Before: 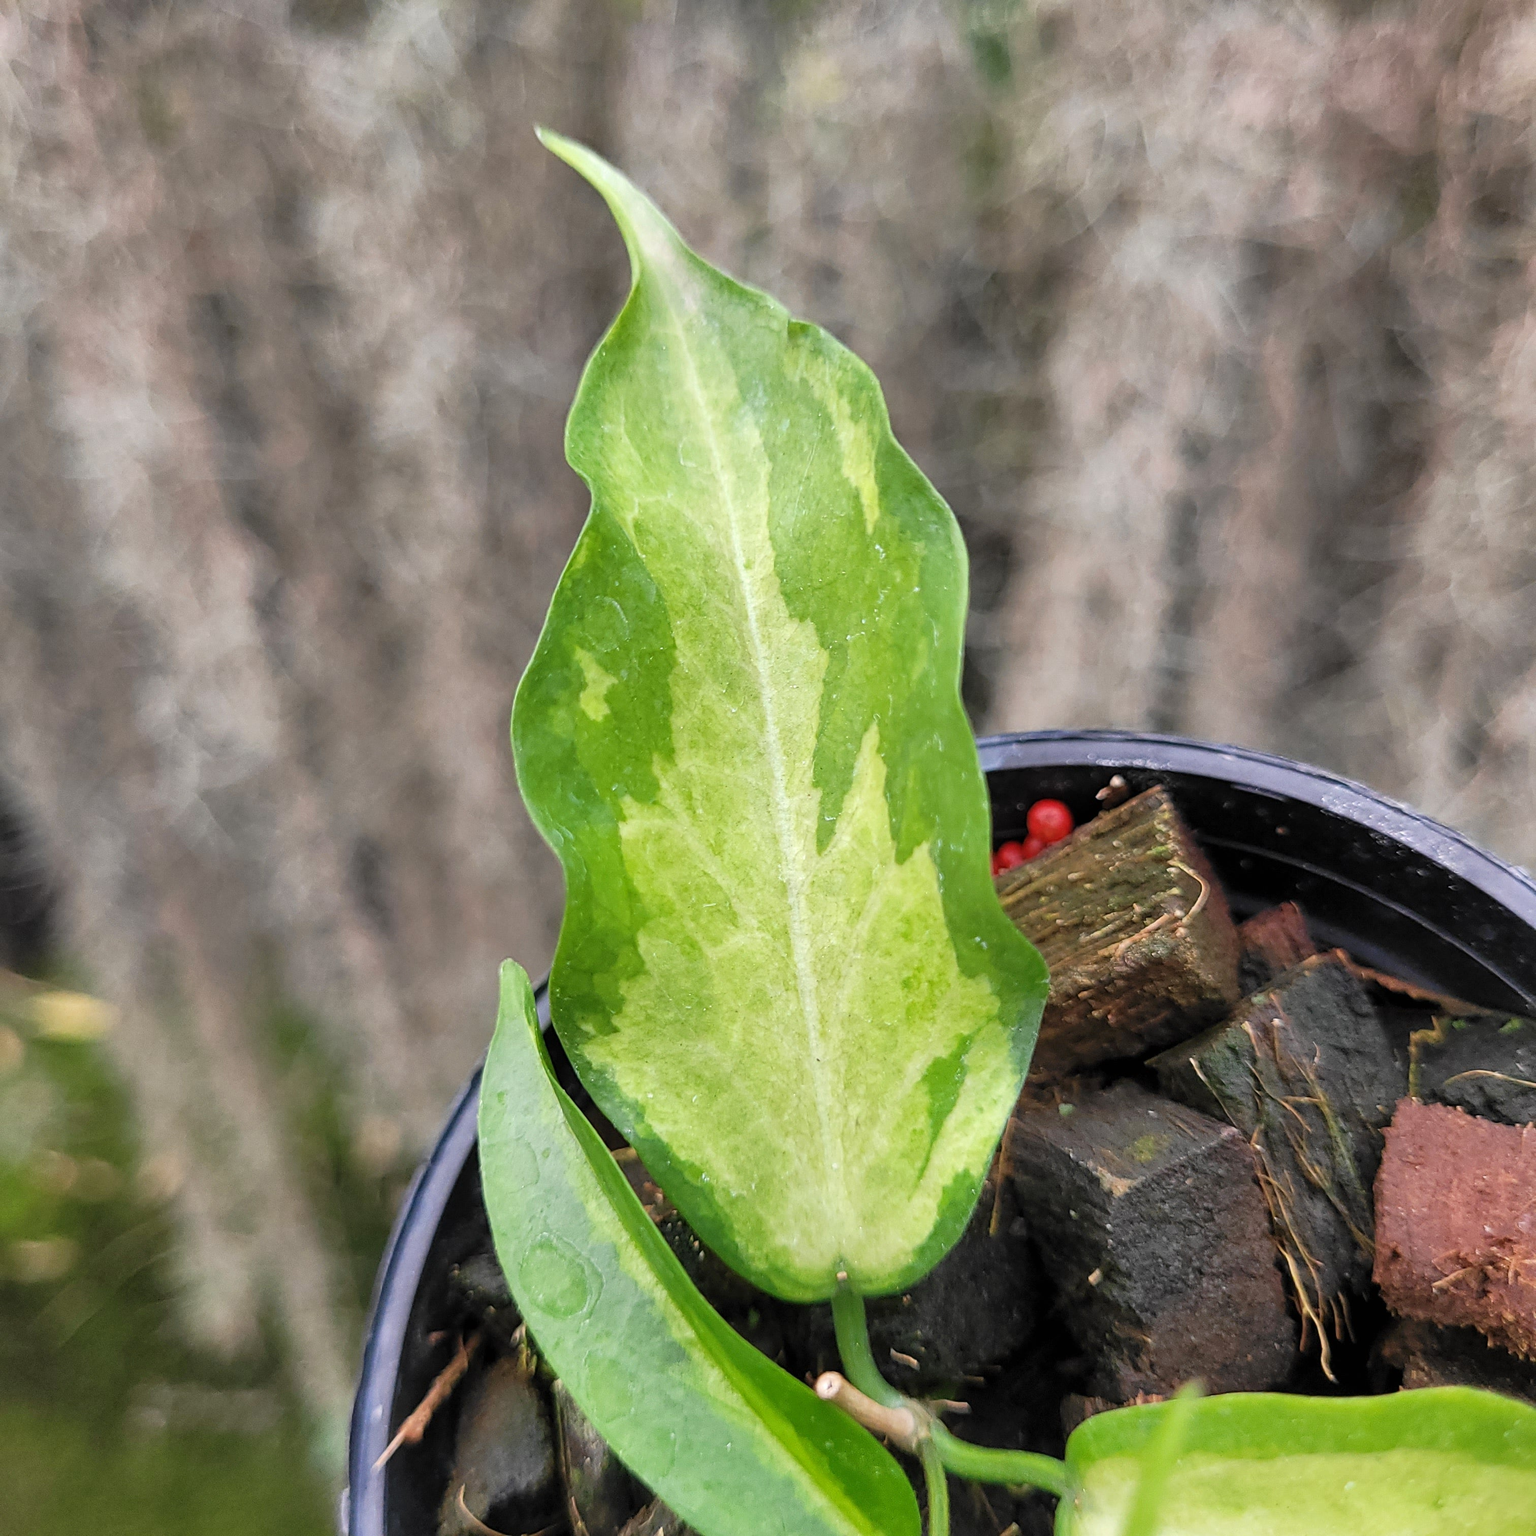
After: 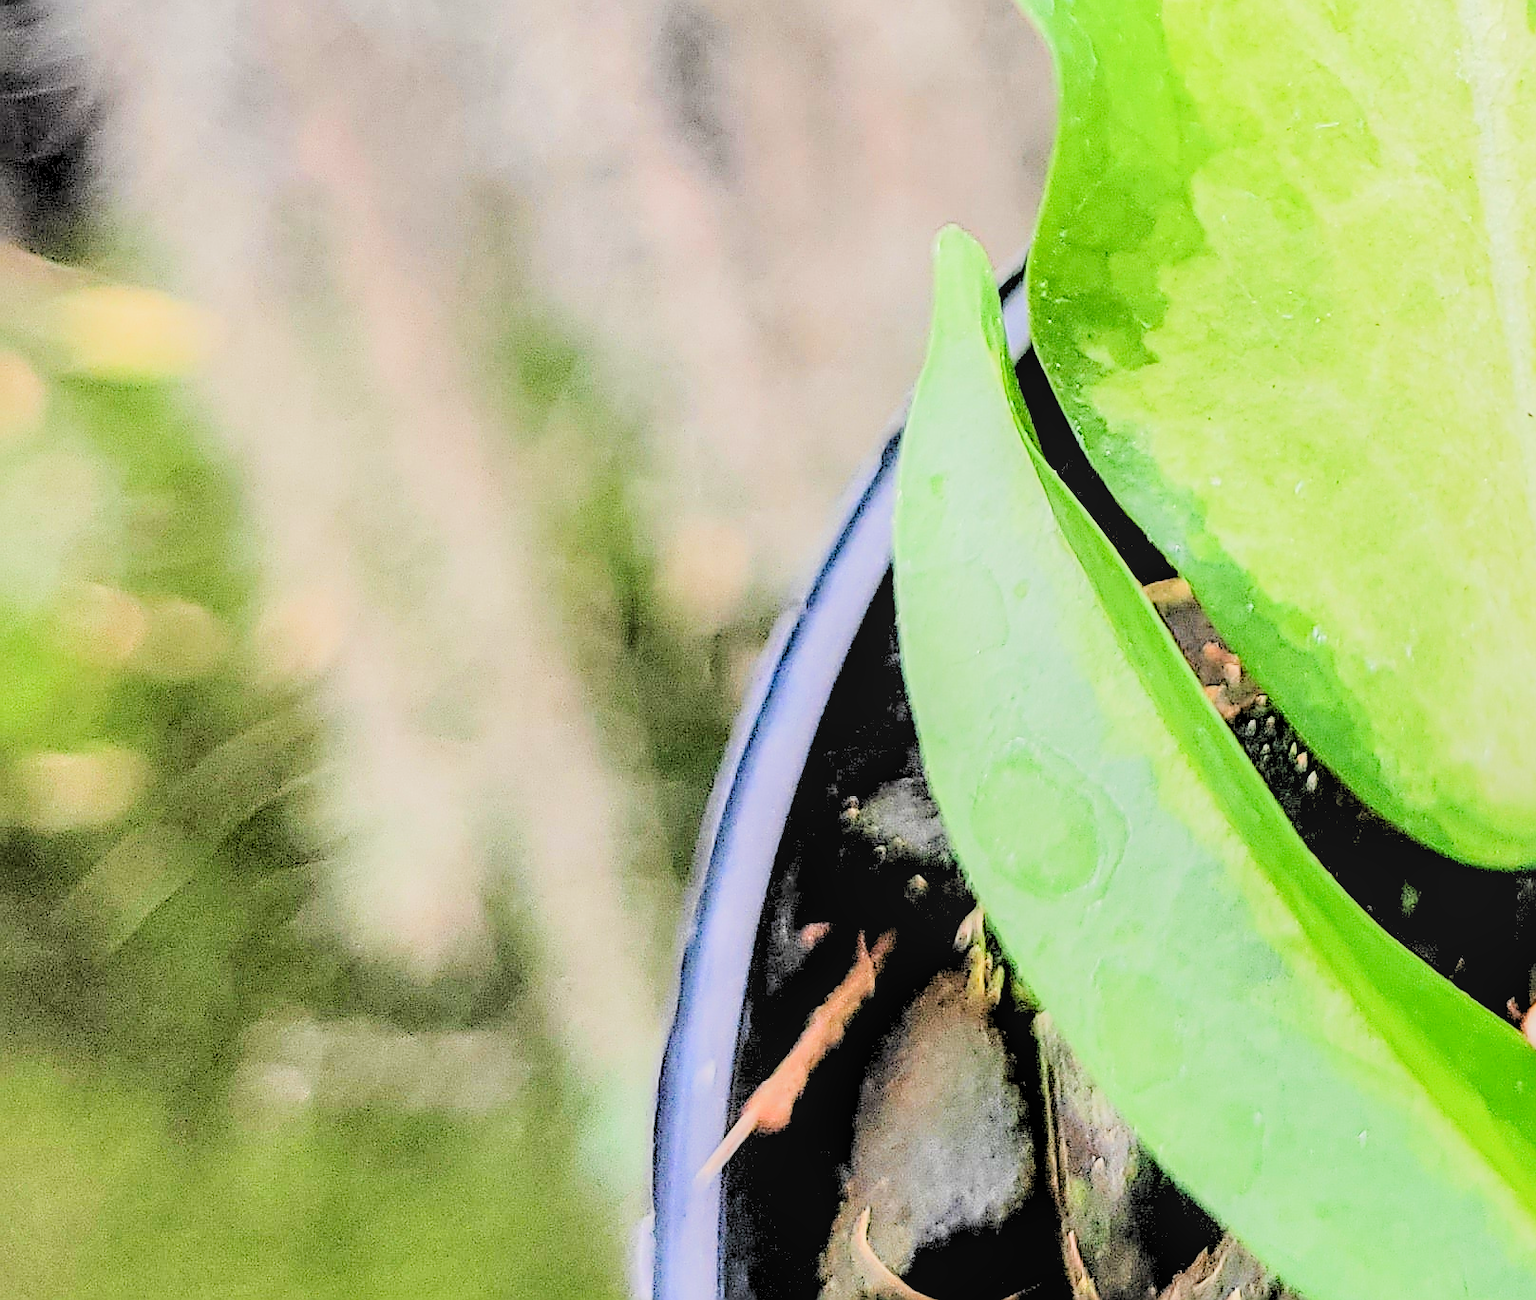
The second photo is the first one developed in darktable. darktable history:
sharpen: radius 1.378, amount 1.255, threshold 0.739
crop and rotate: top 54.581%, right 46.511%, bottom 0.139%
filmic rgb: black relative exposure -8.03 EV, white relative exposure 4.03 EV, threshold 5.95 EV, hardness 4.2, enable highlight reconstruction true
tone equalizer: -7 EV 0.149 EV, -6 EV 0.625 EV, -5 EV 1.19 EV, -4 EV 1.33 EV, -3 EV 1.18 EV, -2 EV 0.6 EV, -1 EV 0.158 EV, edges refinement/feathering 500, mask exposure compensation -1.57 EV, preserve details no
levels: levels [0.072, 0.414, 0.976]
exposure: exposure -0.143 EV, compensate highlight preservation false
local contrast: on, module defaults
